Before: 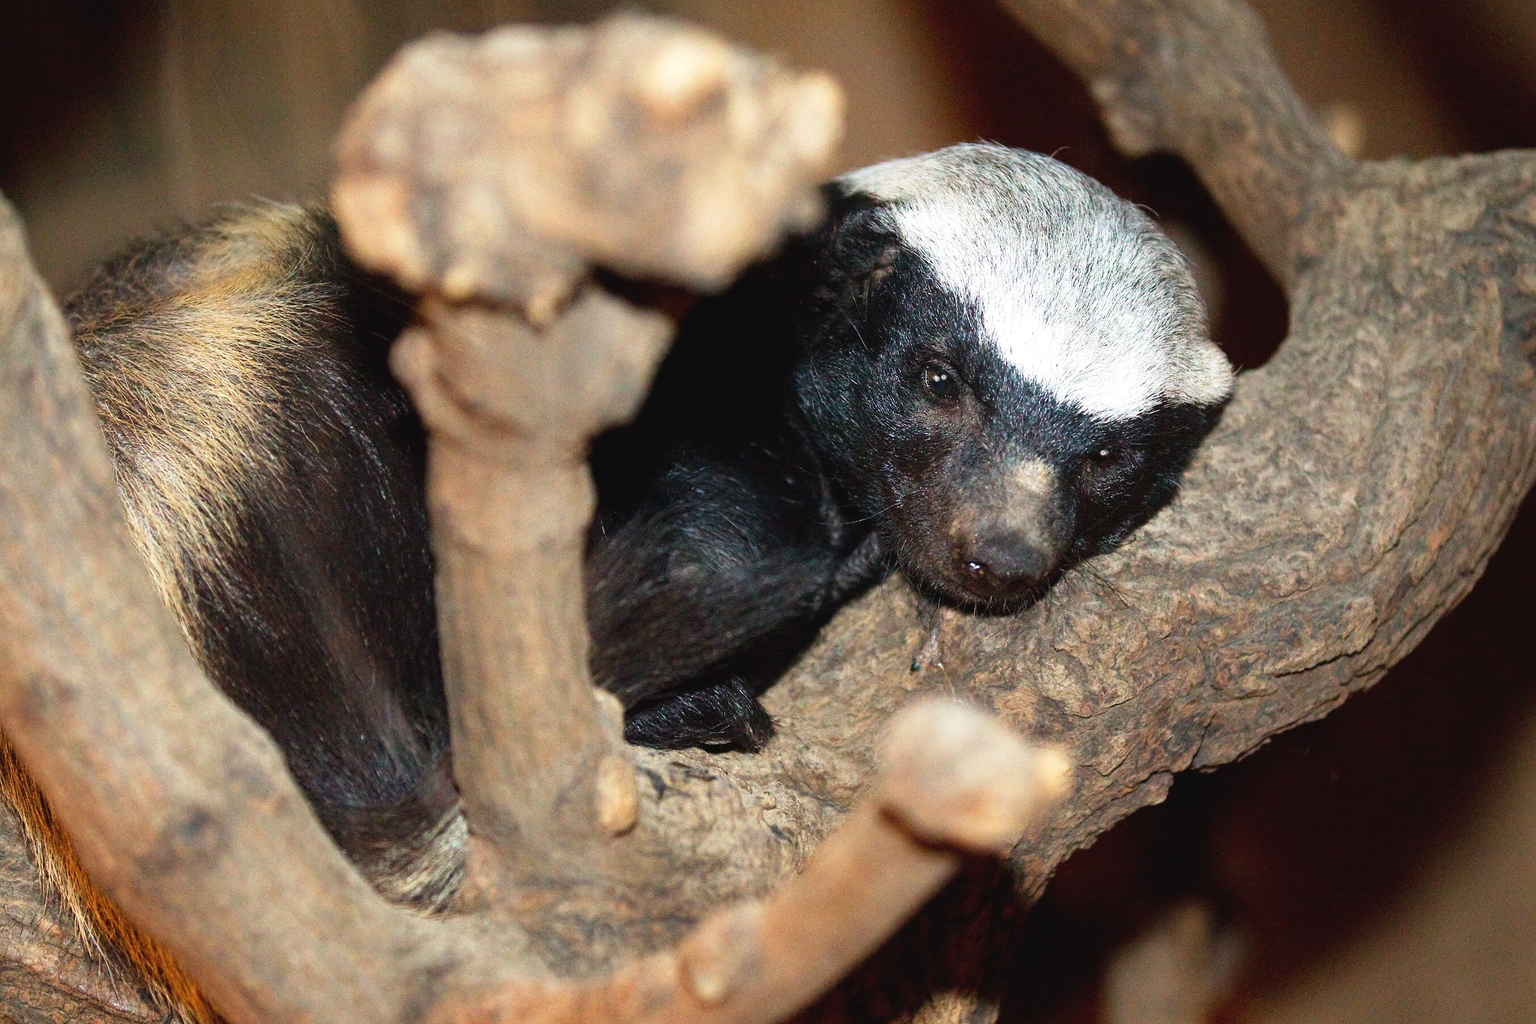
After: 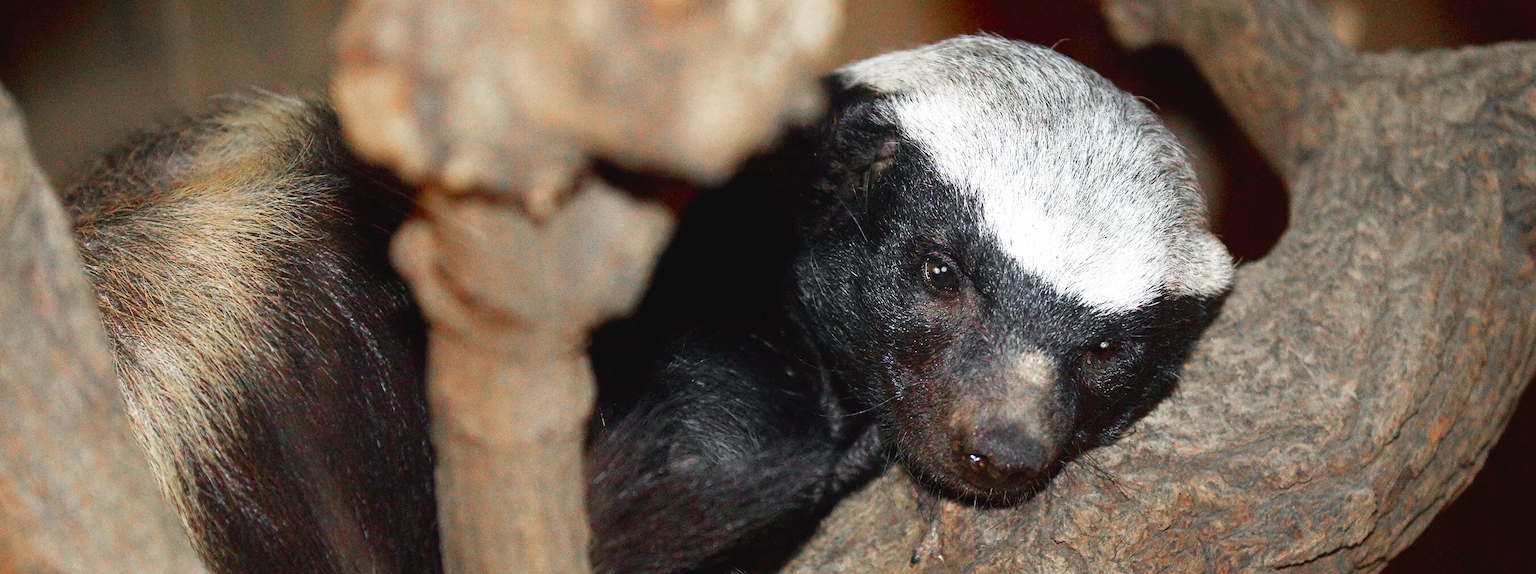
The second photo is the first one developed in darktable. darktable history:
color zones: curves: ch0 [(0, 0.48) (0.209, 0.398) (0.305, 0.332) (0.429, 0.493) (0.571, 0.5) (0.714, 0.5) (0.857, 0.5) (1, 0.48)]; ch1 [(0, 0.736) (0.143, 0.625) (0.225, 0.371) (0.429, 0.256) (0.571, 0.241) (0.714, 0.213) (0.857, 0.48) (1, 0.736)]; ch2 [(0, 0.448) (0.143, 0.498) (0.286, 0.5) (0.429, 0.5) (0.571, 0.5) (0.714, 0.5) (0.857, 0.5) (1, 0.448)]
crop and rotate: top 10.605%, bottom 33.274%
